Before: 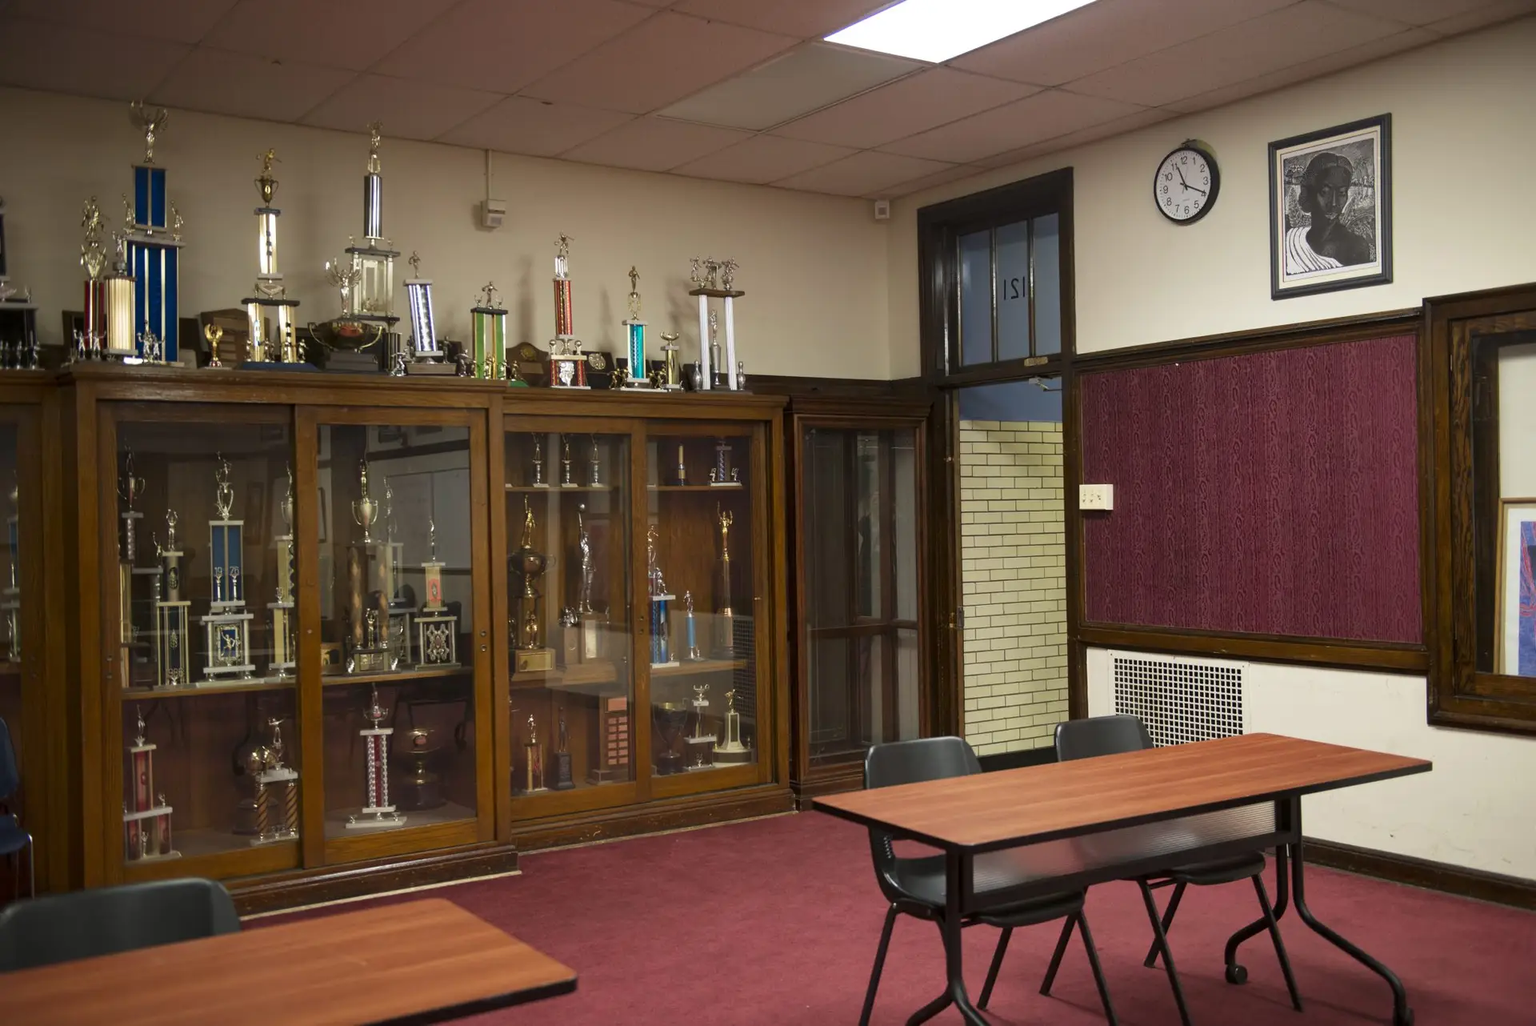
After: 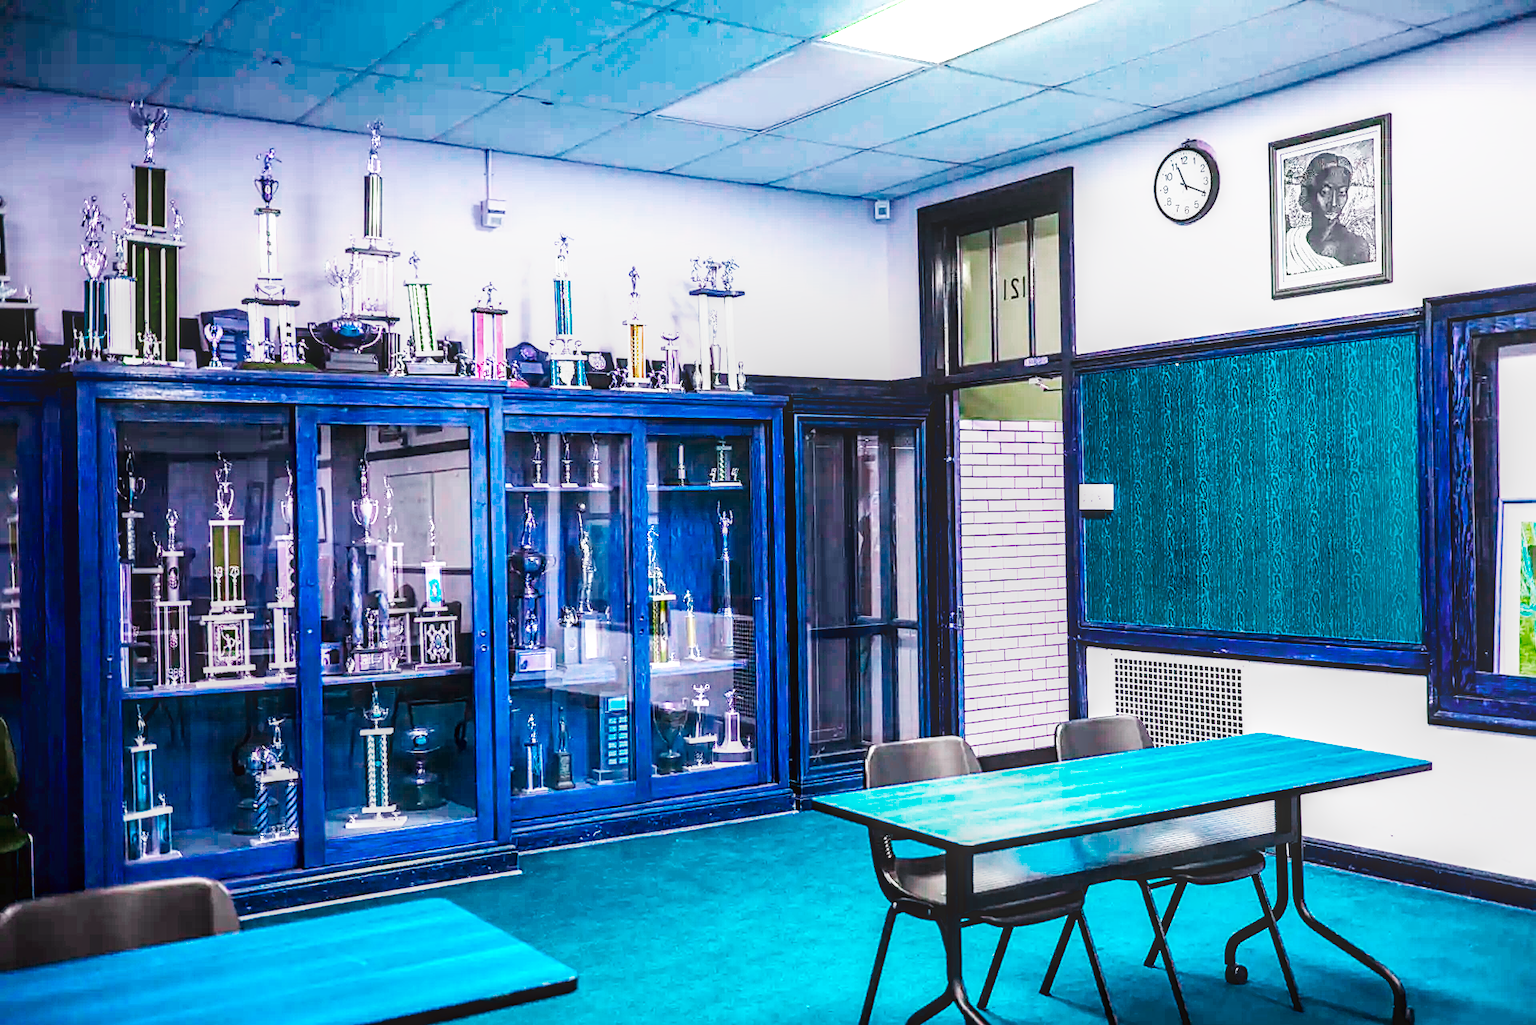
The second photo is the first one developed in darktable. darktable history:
color balance rgb: power › hue 62.65°, global offset › luminance -0.857%, perceptual saturation grading › global saturation 25.733%, hue shift -147.86°, perceptual brilliance grading › global brilliance 1.747%, perceptual brilliance grading › highlights -3.991%, contrast 34.51%, saturation formula JzAzBz (2021)
local contrast: highlights 1%, shadows 5%, detail 134%
sharpen: on, module defaults
exposure: exposure 1.205 EV, compensate highlight preservation false
base curve: curves: ch0 [(0, 0.003) (0.001, 0.002) (0.006, 0.004) (0.02, 0.022) (0.048, 0.086) (0.094, 0.234) (0.162, 0.431) (0.258, 0.629) (0.385, 0.8) (0.548, 0.918) (0.751, 0.988) (1, 1)], preserve colors none
